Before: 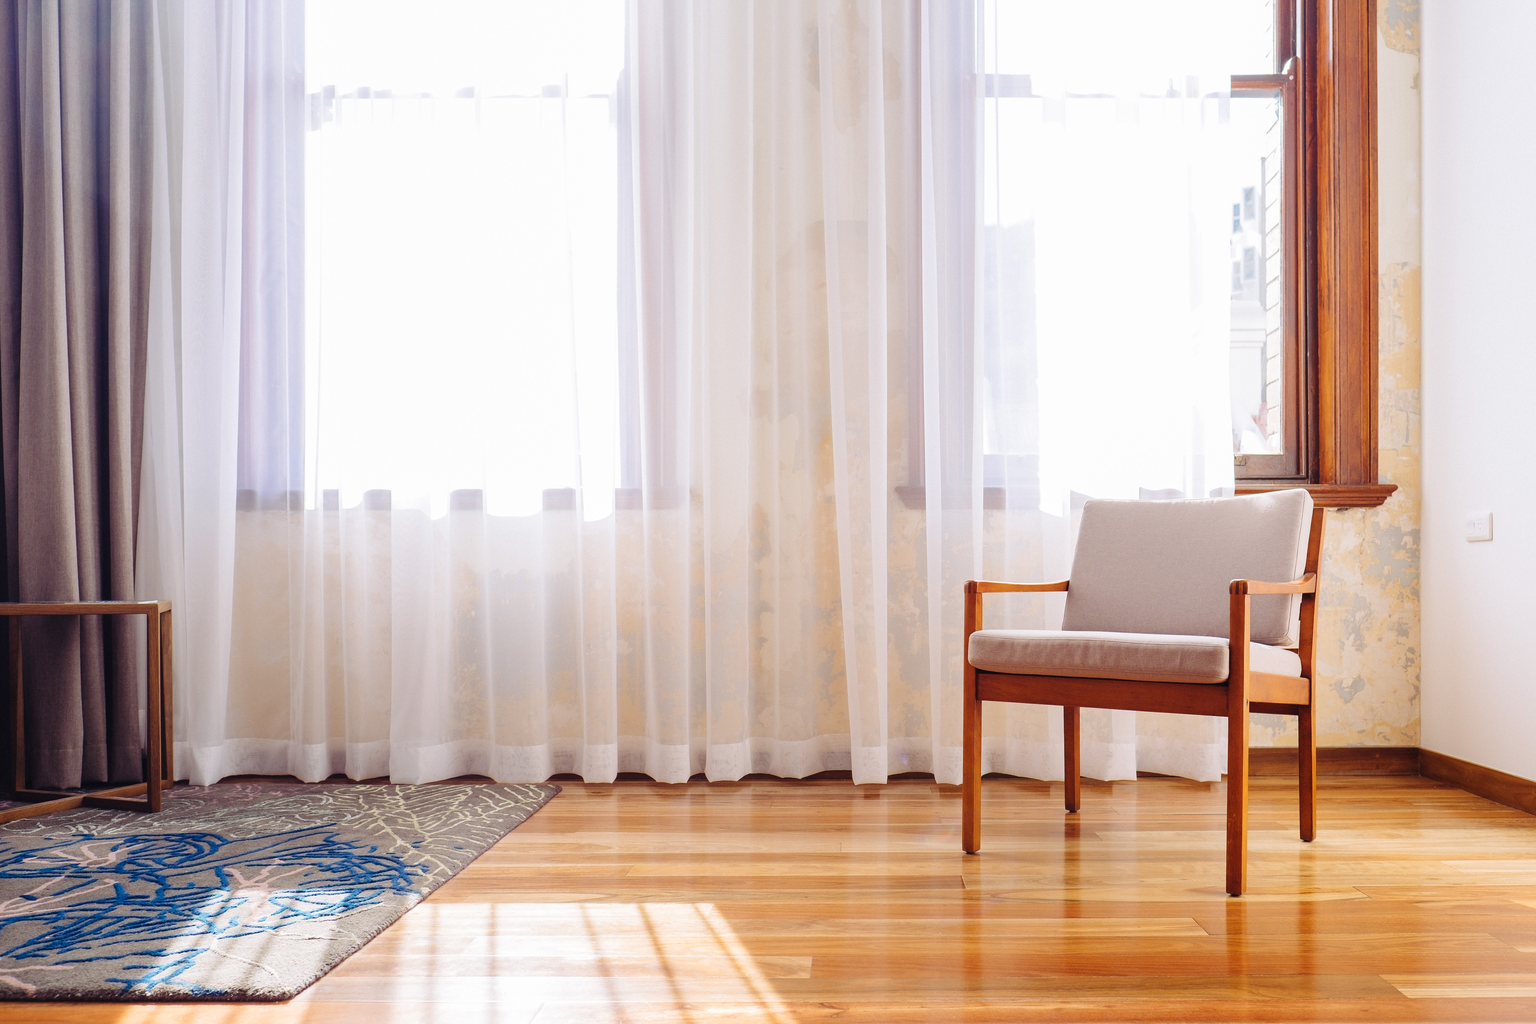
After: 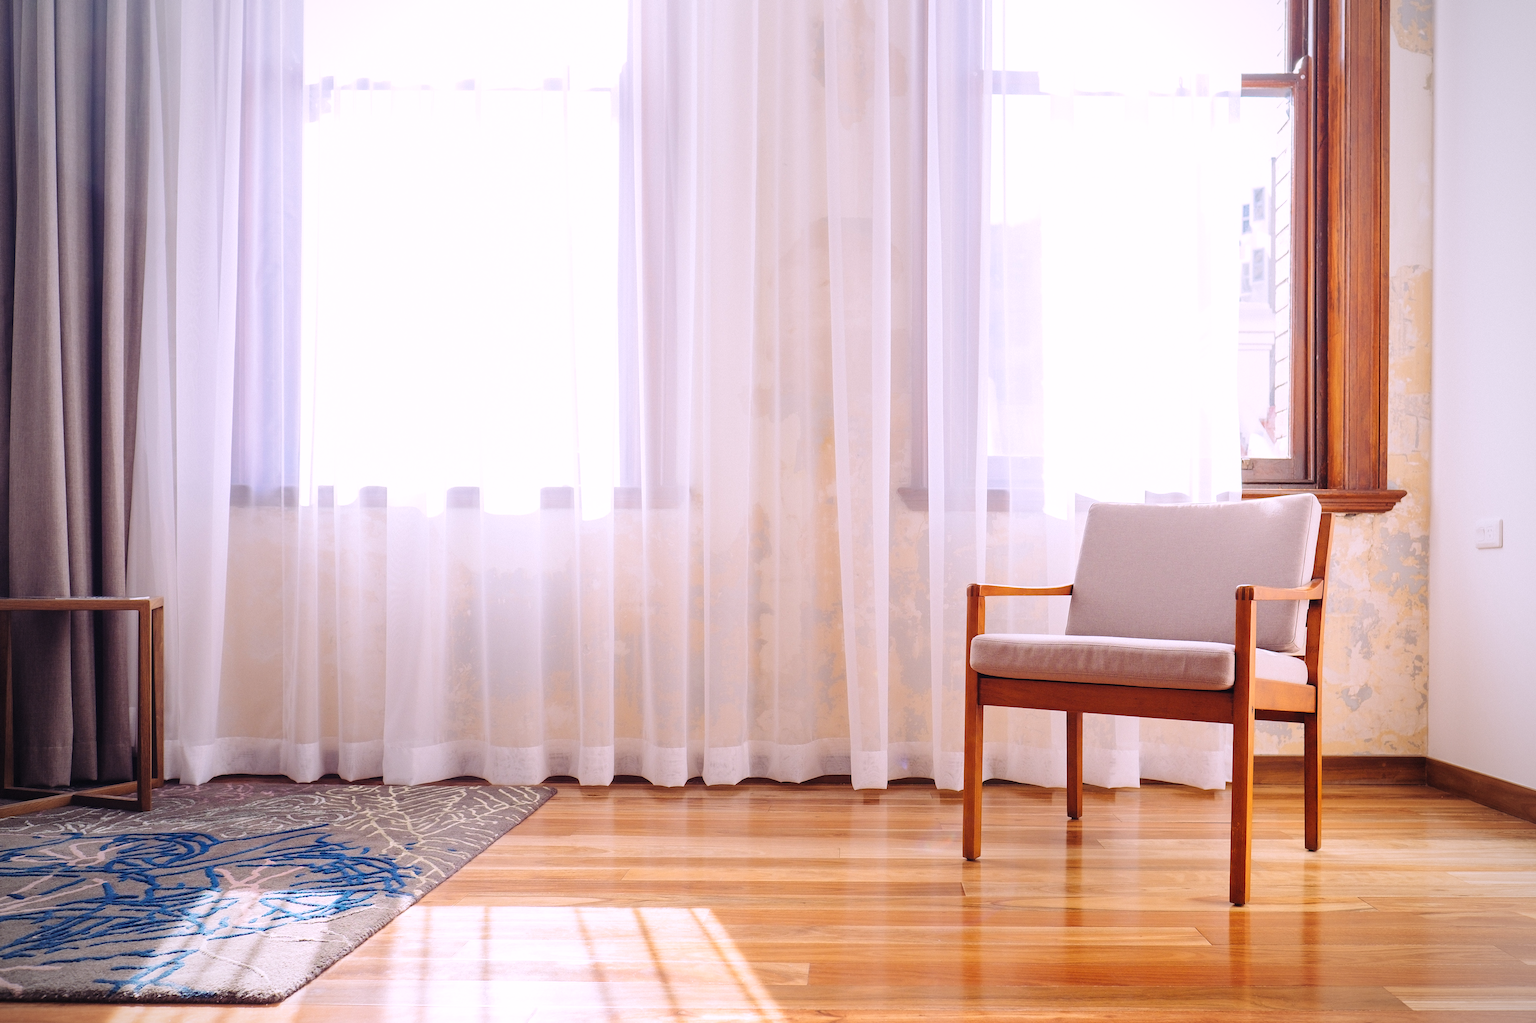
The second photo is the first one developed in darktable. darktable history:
vignetting: fall-off radius 60.92%
crop and rotate: angle -0.5°
white balance: red 1.05, blue 1.072
